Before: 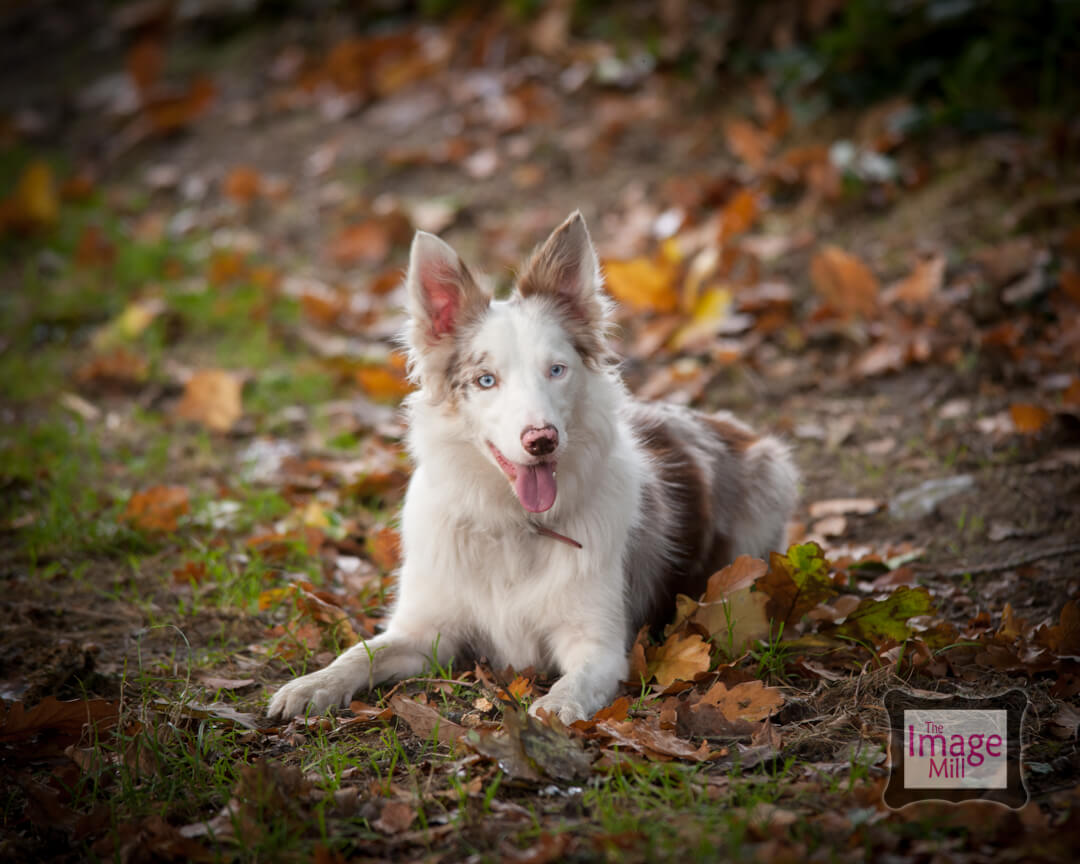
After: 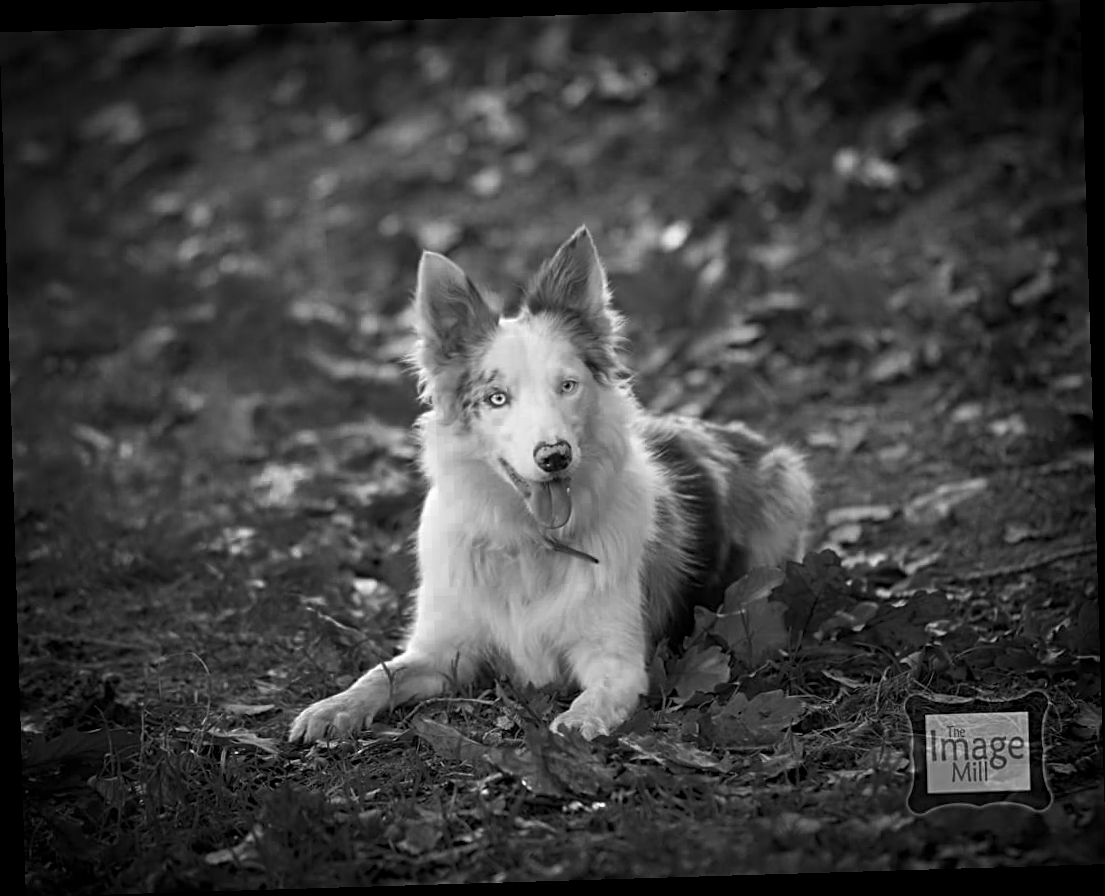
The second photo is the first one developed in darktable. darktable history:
sharpen: radius 3.119
rotate and perspective: rotation -1.75°, automatic cropping off
color zones: curves: ch0 [(0.287, 0.048) (0.493, 0.484) (0.737, 0.816)]; ch1 [(0, 0) (0.143, 0) (0.286, 0) (0.429, 0) (0.571, 0) (0.714, 0) (0.857, 0)]
